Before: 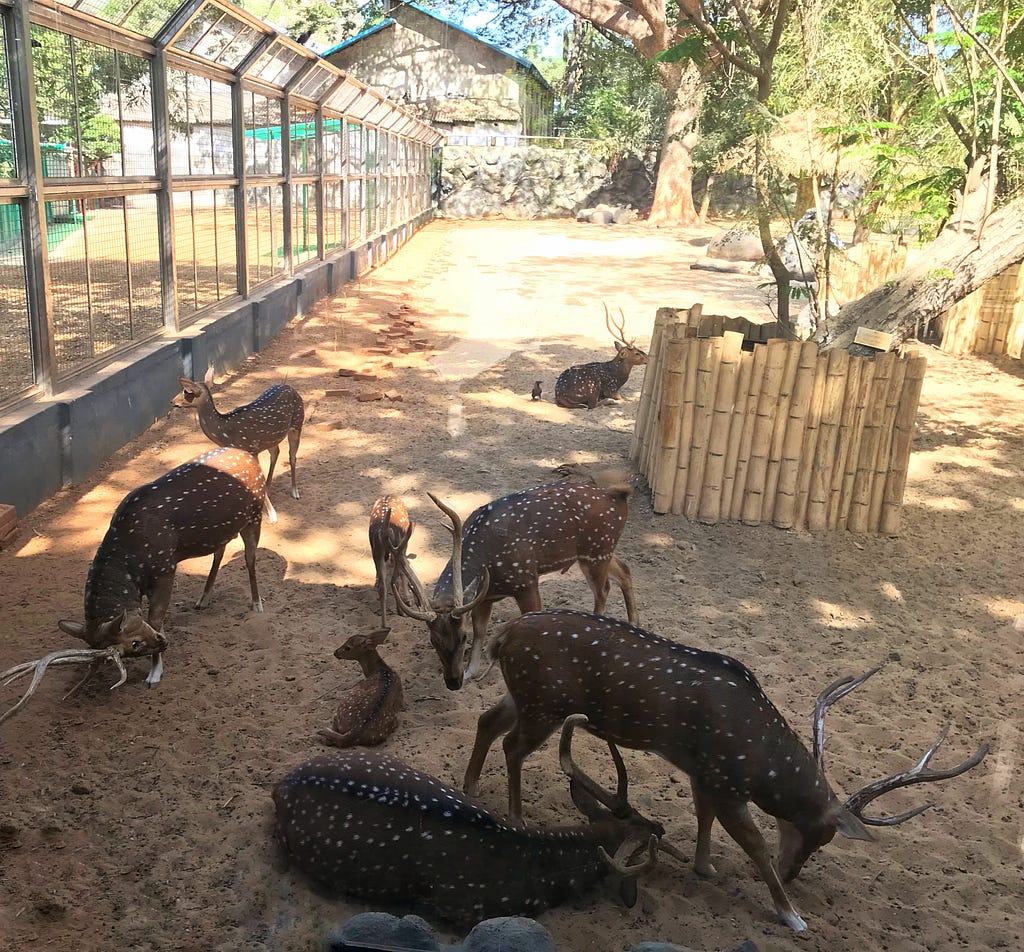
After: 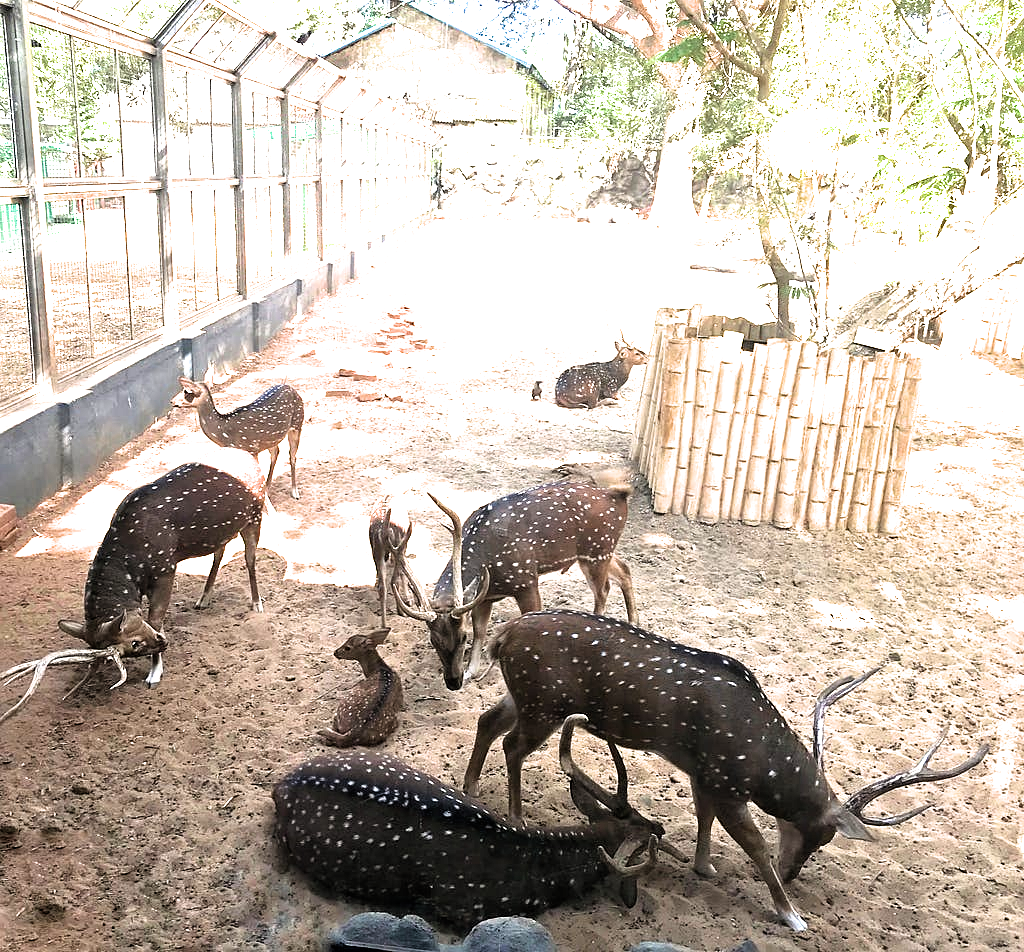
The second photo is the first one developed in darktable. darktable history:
sharpen: amount 0.216
filmic rgb: black relative exposure -8.24 EV, white relative exposure 2.2 EV, target white luminance 99.95%, hardness 7.19, latitude 75.05%, contrast 1.322, highlights saturation mix -2.03%, shadows ↔ highlights balance 30.59%
exposure: black level correction 0, exposure 1.544 EV, compensate exposure bias true, compensate highlight preservation false
